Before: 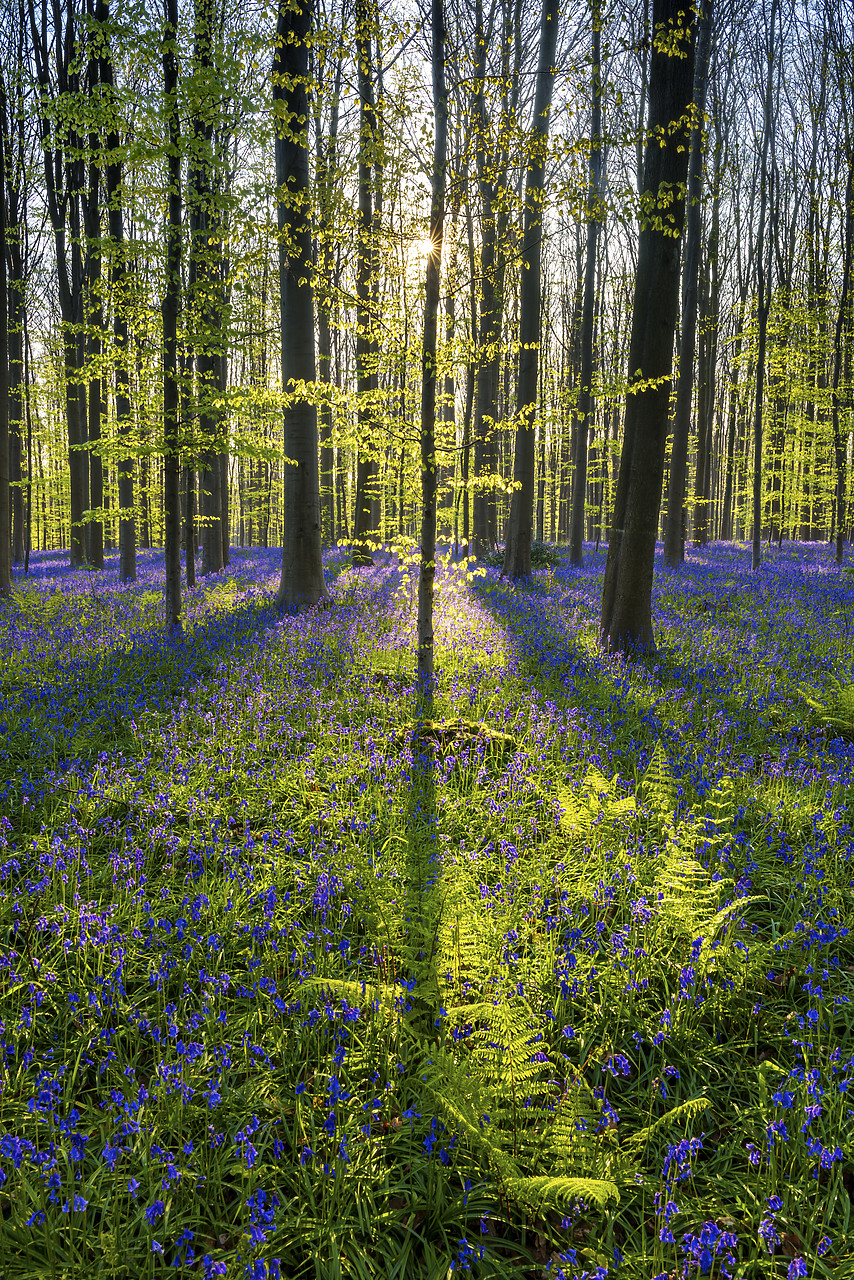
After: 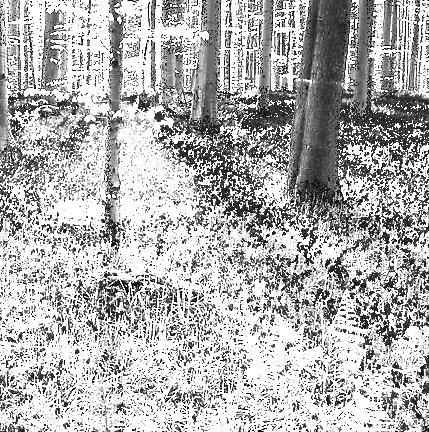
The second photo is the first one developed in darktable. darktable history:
color zones: curves: ch0 [(0, 0.554) (0.146, 0.662) (0.293, 0.86) (0.503, 0.774) (0.637, 0.106) (0.74, 0.072) (0.866, 0.488) (0.998, 0.569)]; ch1 [(0, 0) (0.143, 0) (0.286, 0) (0.429, 0) (0.571, 0) (0.714, 0) (0.857, 0)], process mode strong
tone equalizer: -8 EV -0.441 EV, -7 EV -0.404 EV, -6 EV -0.35 EV, -5 EV -0.259 EV, -3 EV 0.212 EV, -2 EV 0.313 EV, -1 EV 0.386 EV, +0 EV 0.404 EV, edges refinement/feathering 500, mask exposure compensation -1.57 EV, preserve details no
base curve: curves: ch0 [(0, 0) (0.088, 0.125) (0.176, 0.251) (0.354, 0.501) (0.613, 0.749) (1, 0.877)]
crop: left 36.688%, top 35.208%, right 13.064%, bottom 30.965%
